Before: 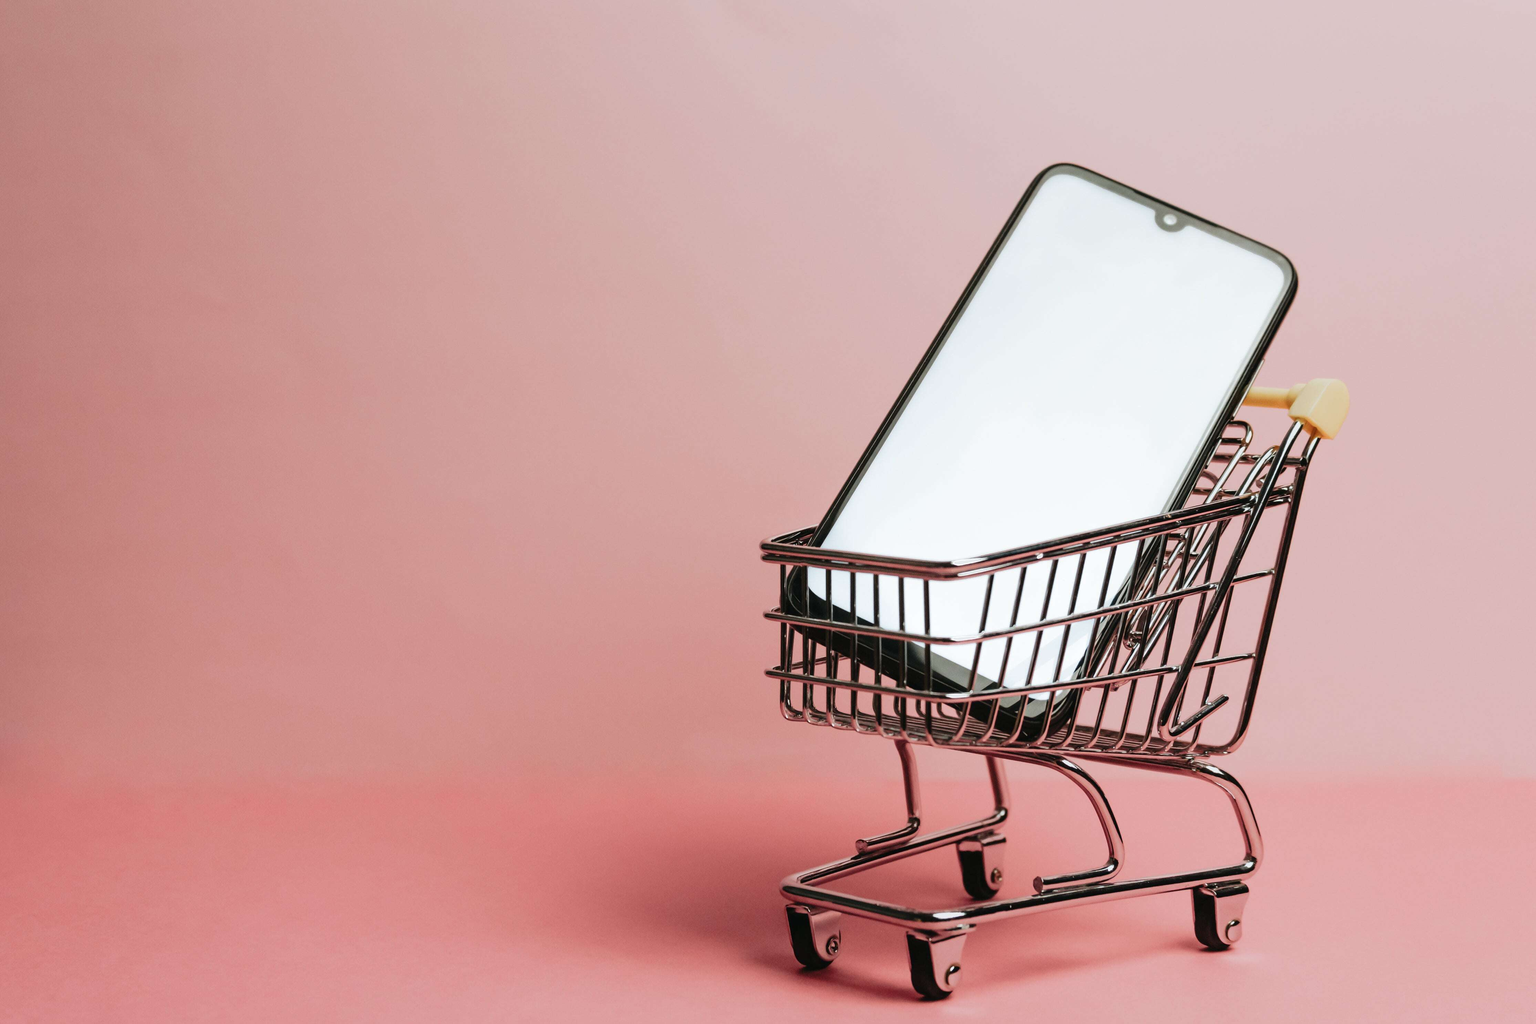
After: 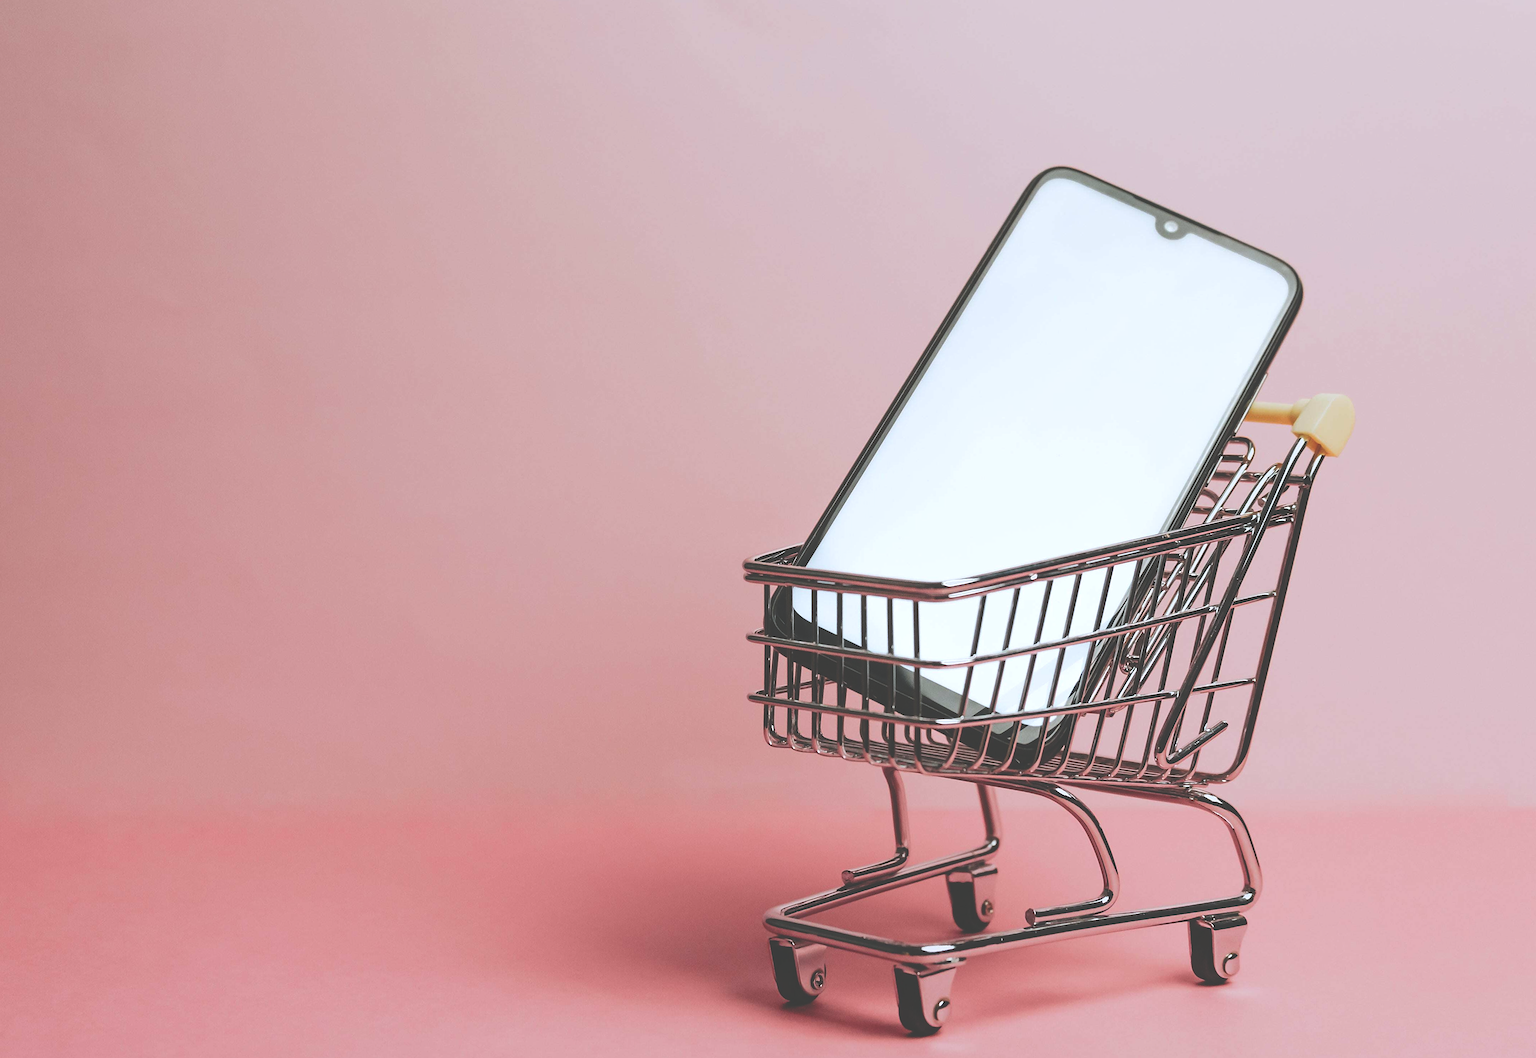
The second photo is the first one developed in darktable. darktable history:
vibrance: vibrance 60%
white balance: red 0.974, blue 1.044
exposure: black level correction -0.041, exposure 0.064 EV, compensate highlight preservation false
crop and rotate: left 3.238%
sharpen: on, module defaults
rotate and perspective: rotation 0.174°, lens shift (vertical) 0.013, lens shift (horizontal) 0.019, shear 0.001, automatic cropping original format, crop left 0.007, crop right 0.991, crop top 0.016, crop bottom 0.997
